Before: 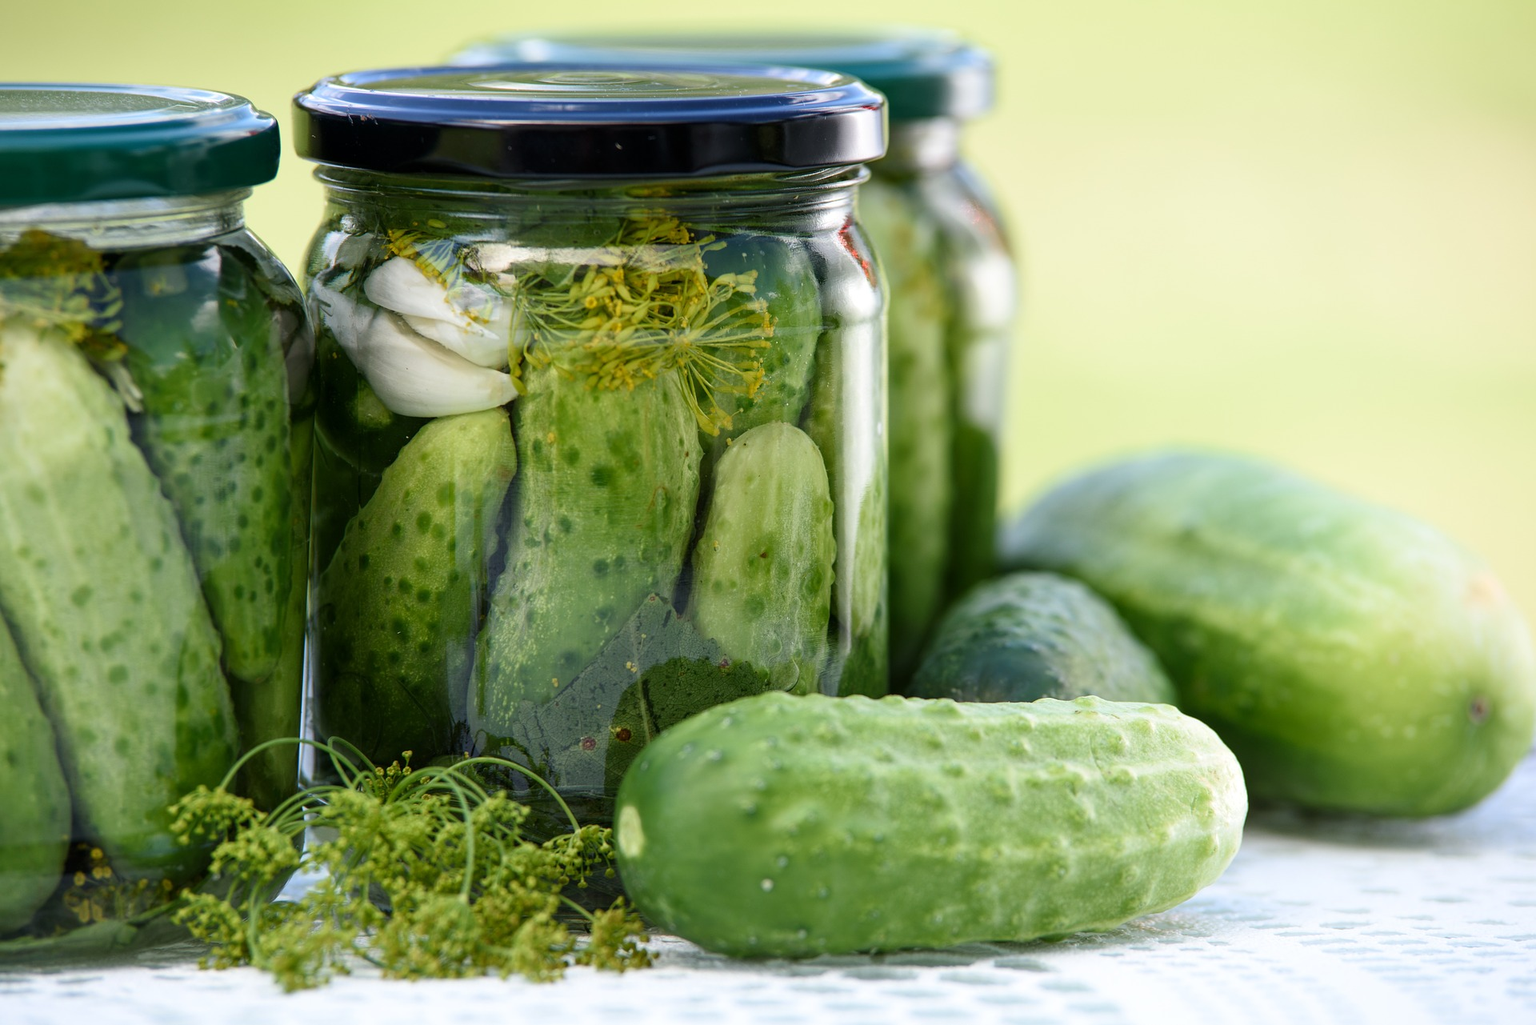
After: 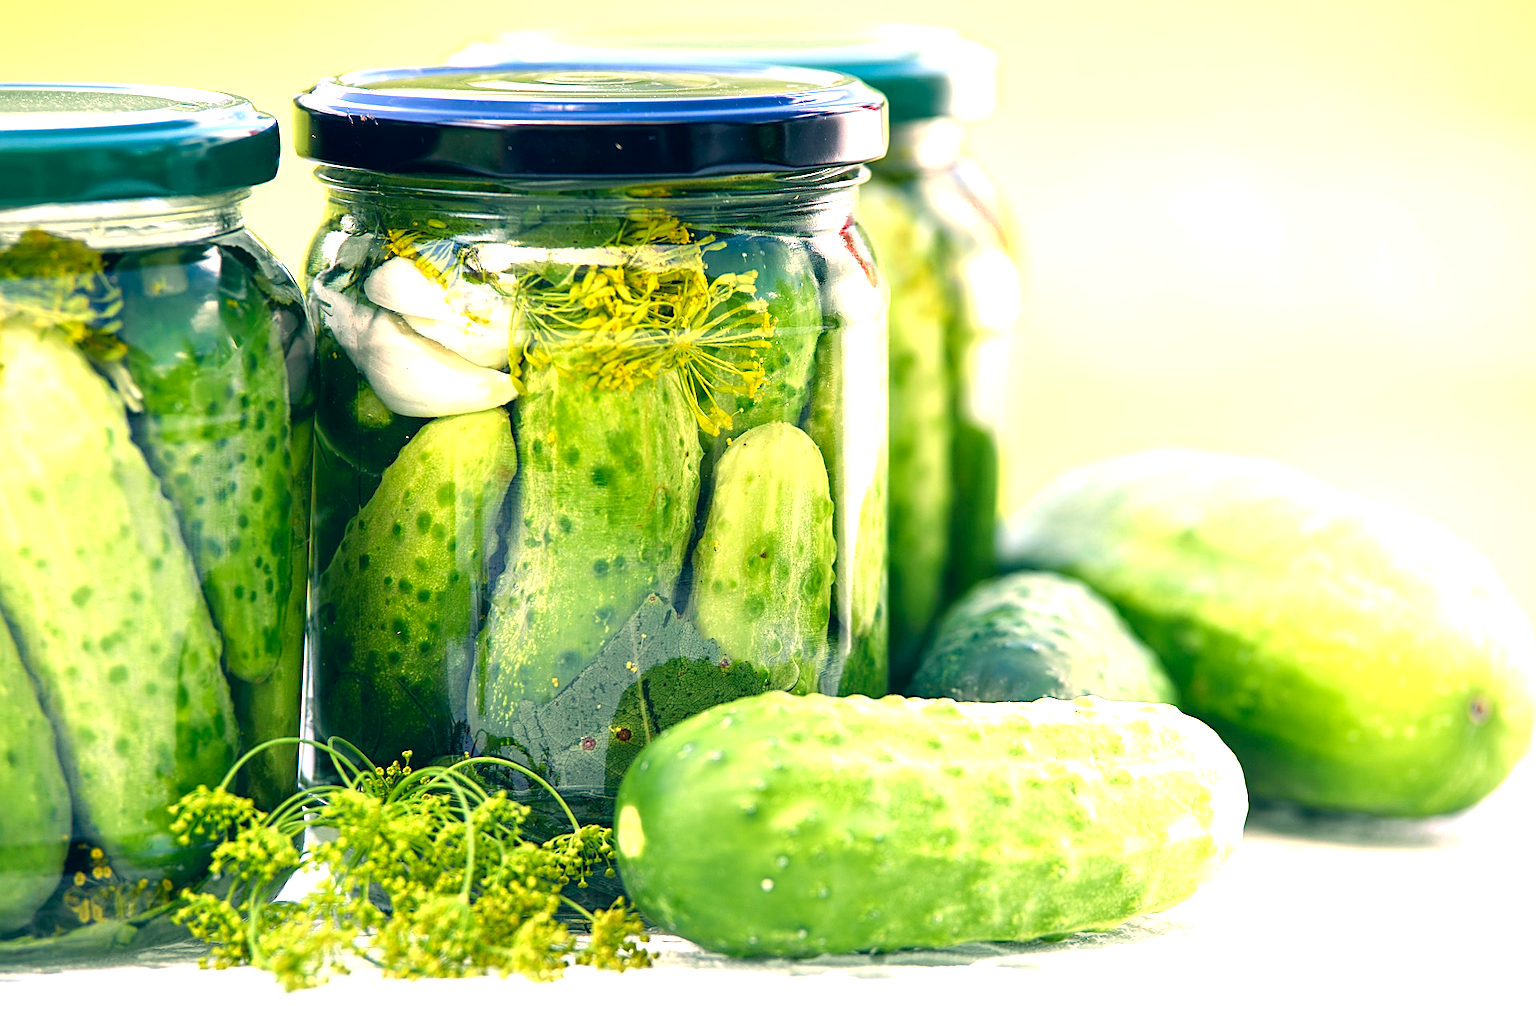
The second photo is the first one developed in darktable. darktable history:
sharpen: on, module defaults
exposure: black level correction 0, exposure 1.45 EV, compensate exposure bias true, compensate highlight preservation false
color correction: highlights a* 10.32, highlights b* 14.66, shadows a* -9.59, shadows b* -15.02
tone curve: curves: ch0 [(0, 0) (0.059, 0.027) (0.162, 0.125) (0.304, 0.279) (0.547, 0.532) (0.828, 0.815) (1, 0.983)]; ch1 [(0, 0) (0.23, 0.166) (0.34, 0.308) (0.371, 0.337) (0.429, 0.411) (0.477, 0.462) (0.499, 0.498) (0.529, 0.537) (0.559, 0.582) (0.743, 0.798) (1, 1)]; ch2 [(0, 0) (0.431, 0.414) (0.498, 0.503) (0.524, 0.528) (0.568, 0.546) (0.6, 0.597) (0.634, 0.645) (0.728, 0.742) (1, 1)], color space Lab, independent channels, preserve colors none
